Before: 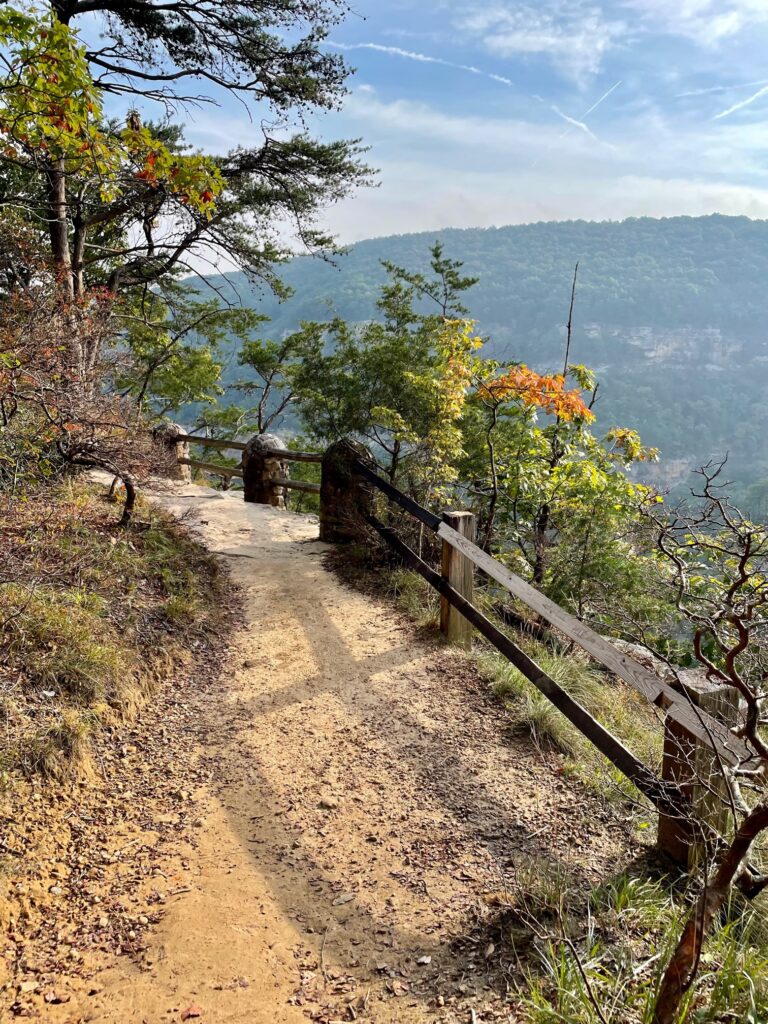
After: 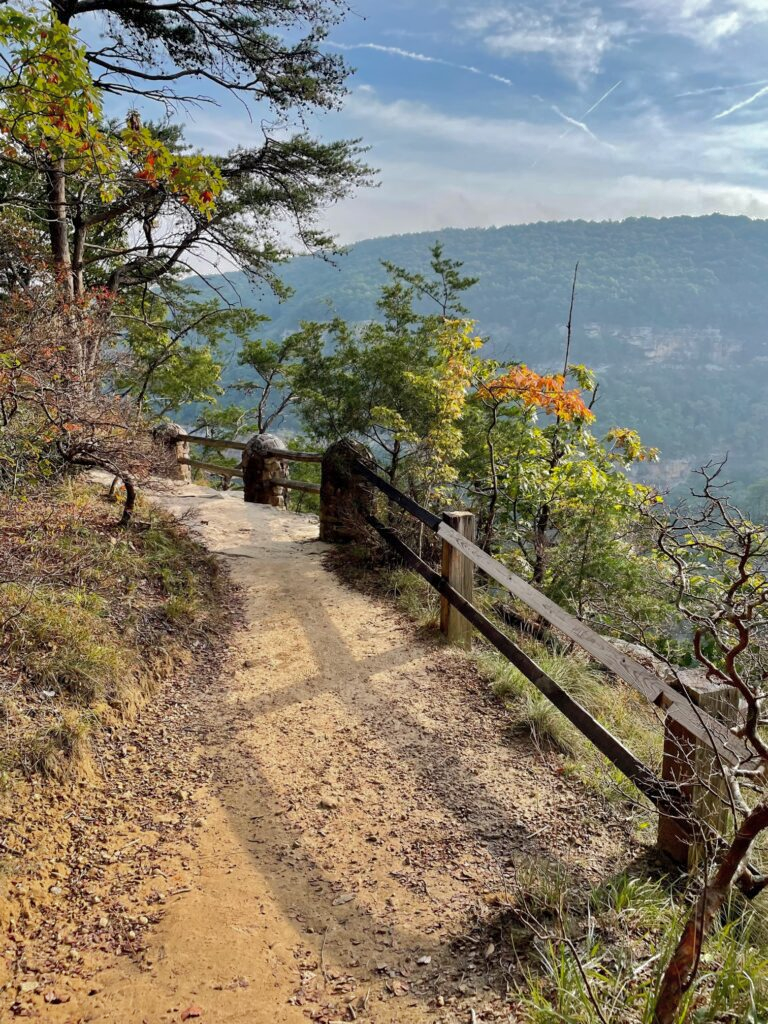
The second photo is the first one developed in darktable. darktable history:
shadows and highlights: shadows 39.38, highlights -59.76, shadows color adjustment 99.15%, highlights color adjustment 0.257%
